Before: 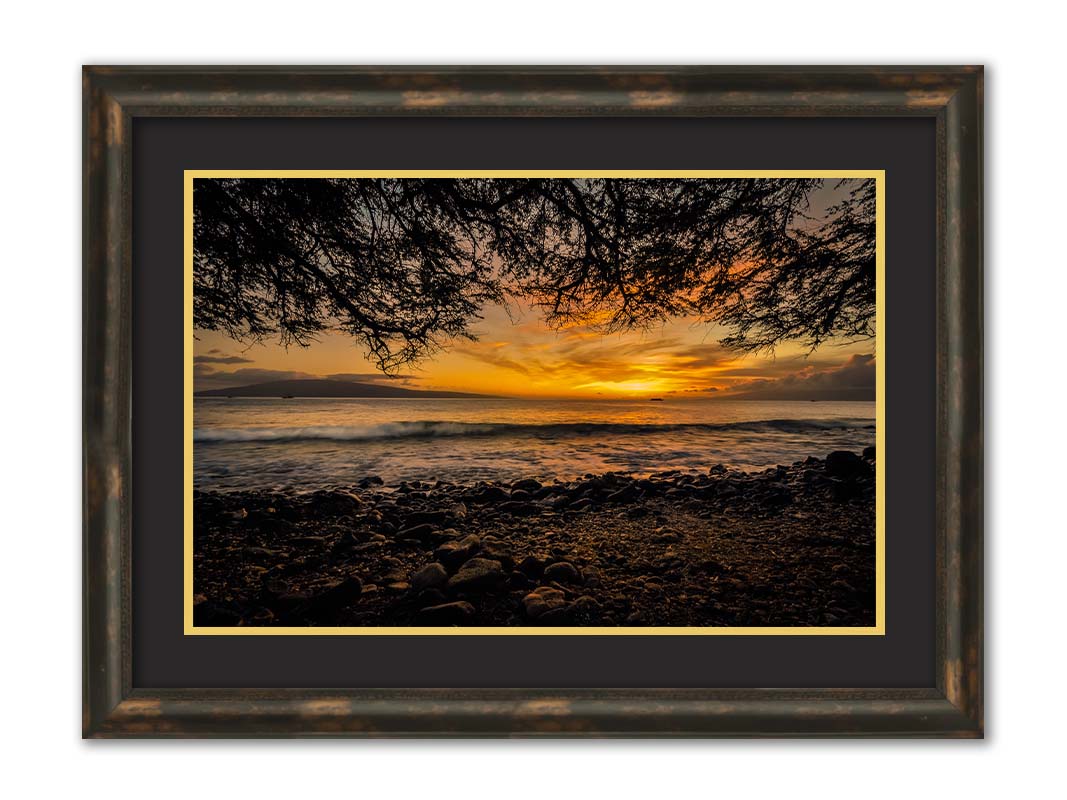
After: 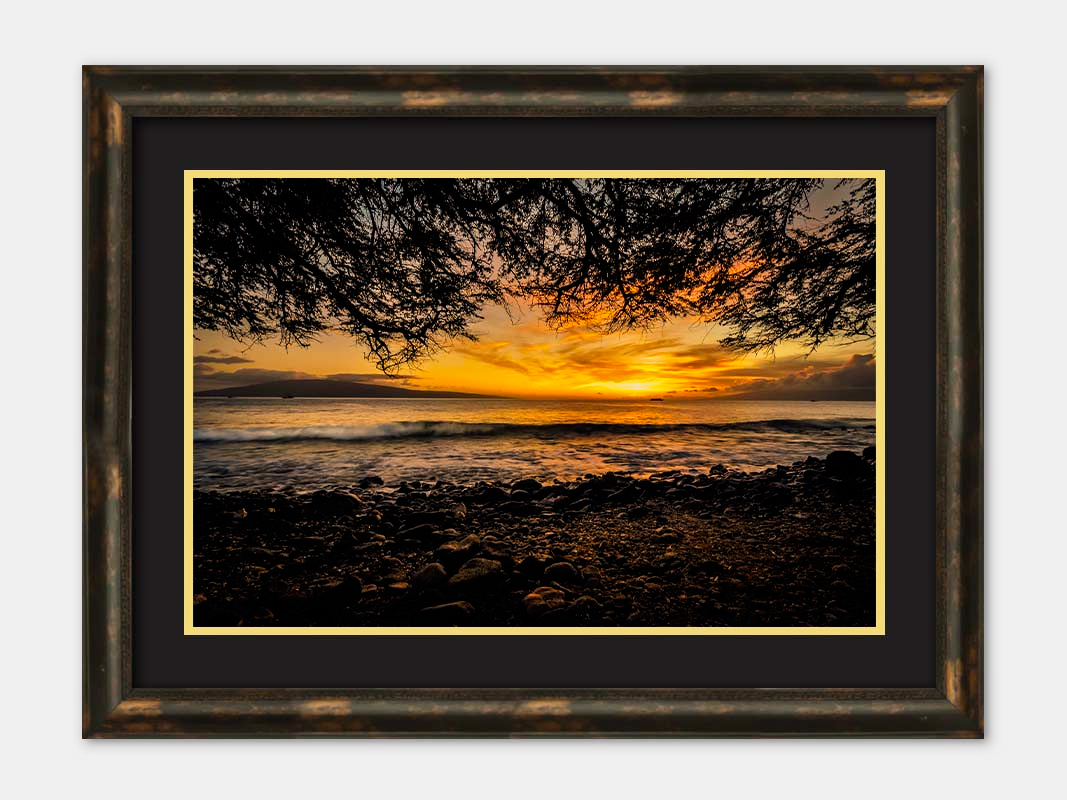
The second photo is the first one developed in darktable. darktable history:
tone curve: curves: ch0 [(0, 0) (0.078, 0.029) (0.265, 0.241) (0.507, 0.56) (0.744, 0.826) (1, 0.948)]; ch1 [(0, 0) (0.346, 0.307) (0.418, 0.383) (0.46, 0.439) (0.482, 0.493) (0.502, 0.5) (0.517, 0.506) (0.55, 0.557) (0.601, 0.637) (0.666, 0.7) (1, 1)]; ch2 [(0, 0) (0.346, 0.34) (0.431, 0.45) (0.485, 0.494) (0.5, 0.498) (0.508, 0.499) (0.532, 0.546) (0.579, 0.628) (0.625, 0.668) (1, 1)], preserve colors none
